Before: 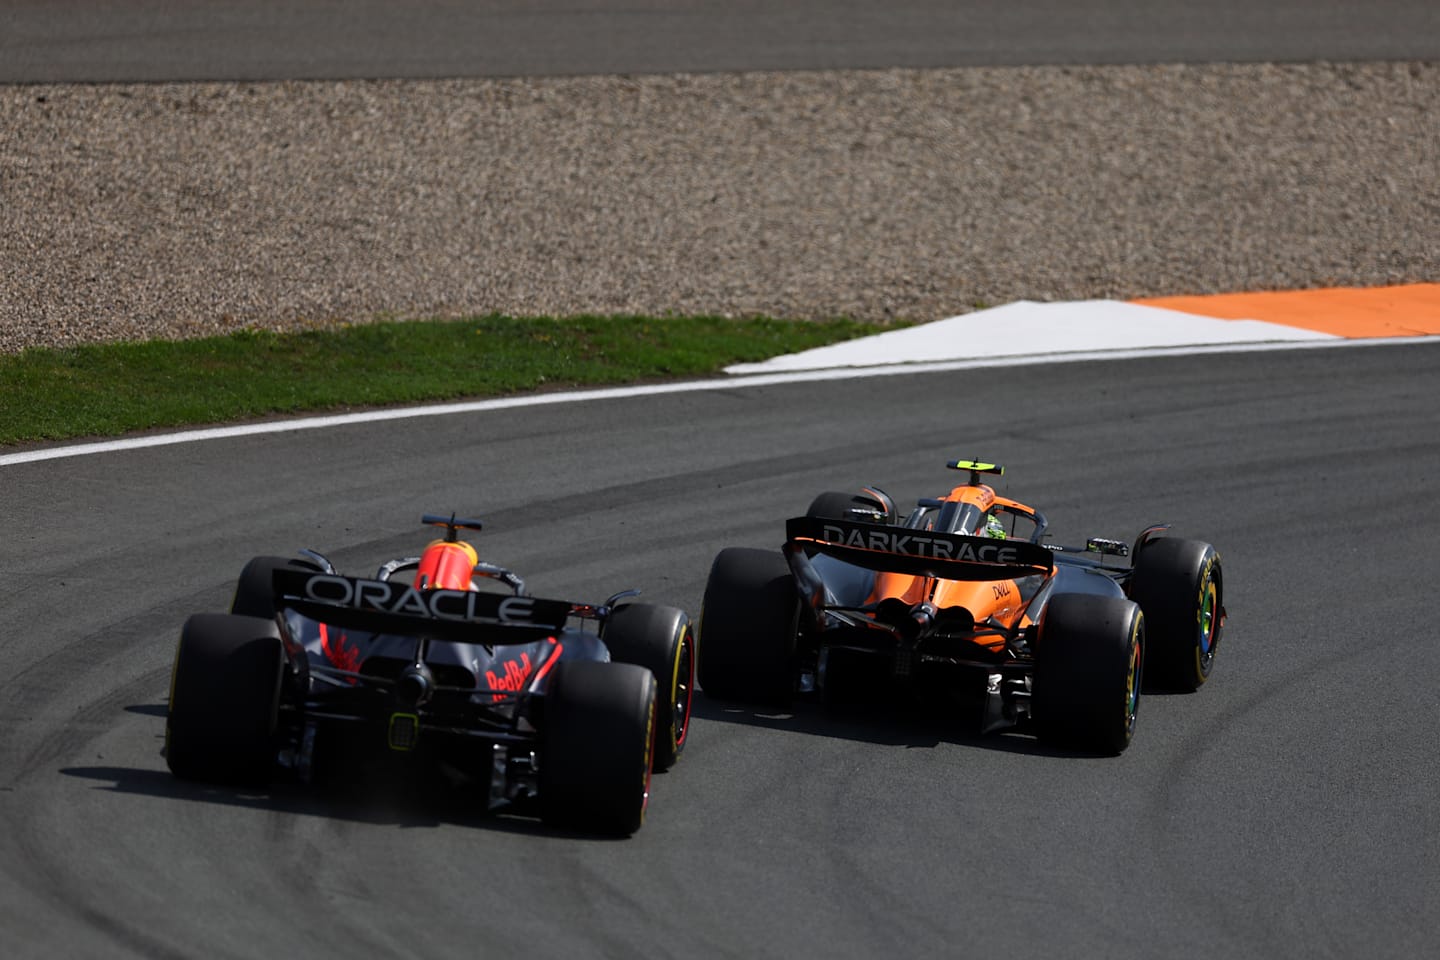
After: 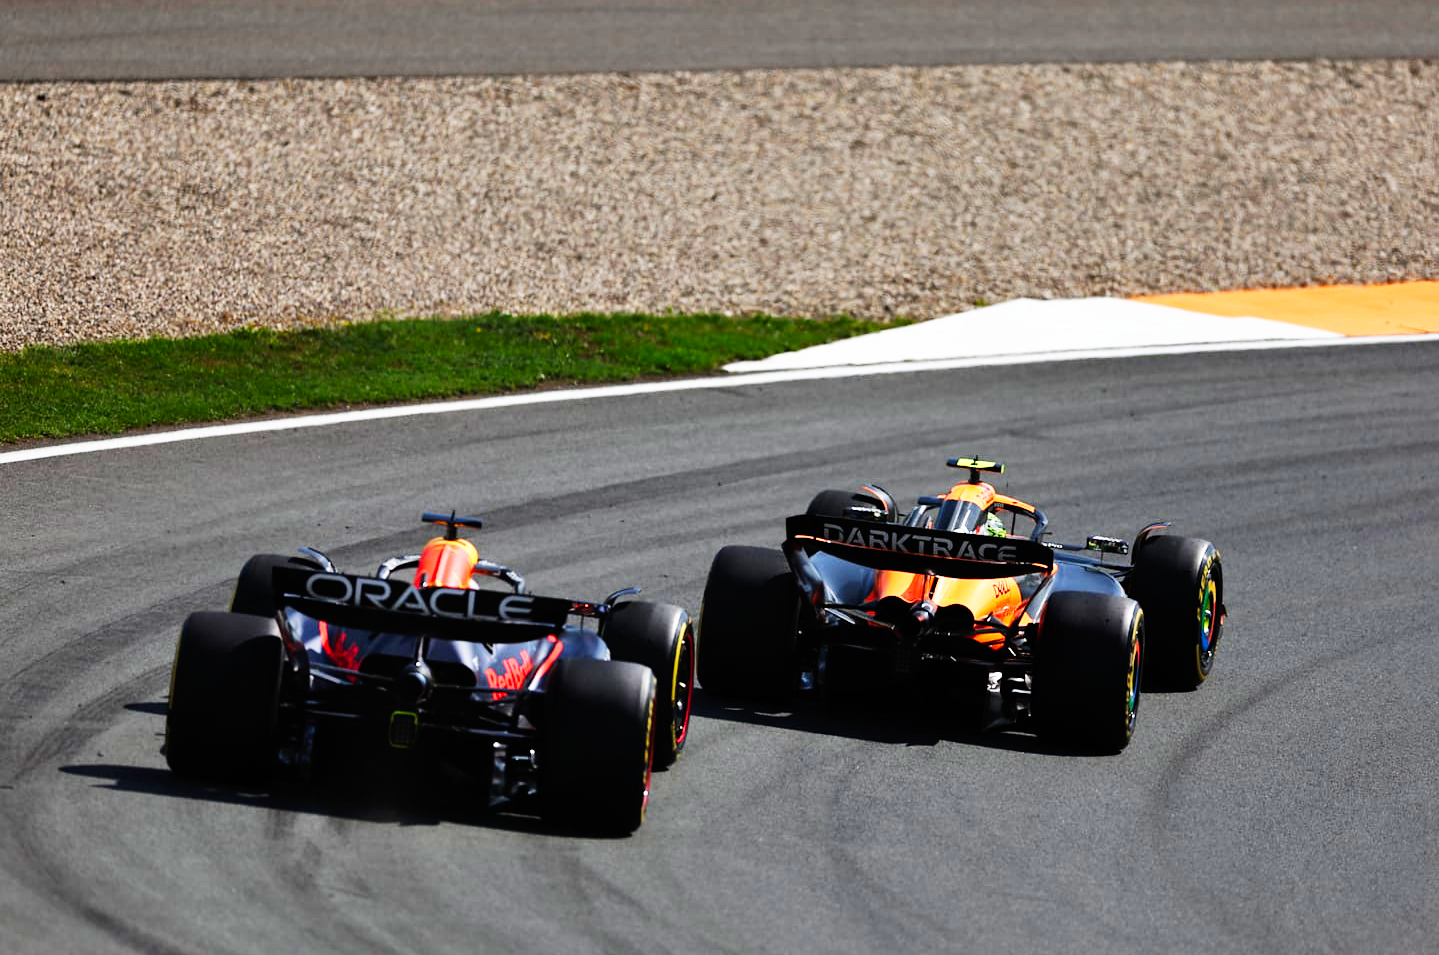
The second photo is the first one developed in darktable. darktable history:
crop: top 0.221%, bottom 0.206%
base curve: curves: ch0 [(0, 0) (0.007, 0.004) (0.027, 0.03) (0.046, 0.07) (0.207, 0.54) (0.442, 0.872) (0.673, 0.972) (1, 1)], preserve colors none
shadows and highlights: soften with gaussian
